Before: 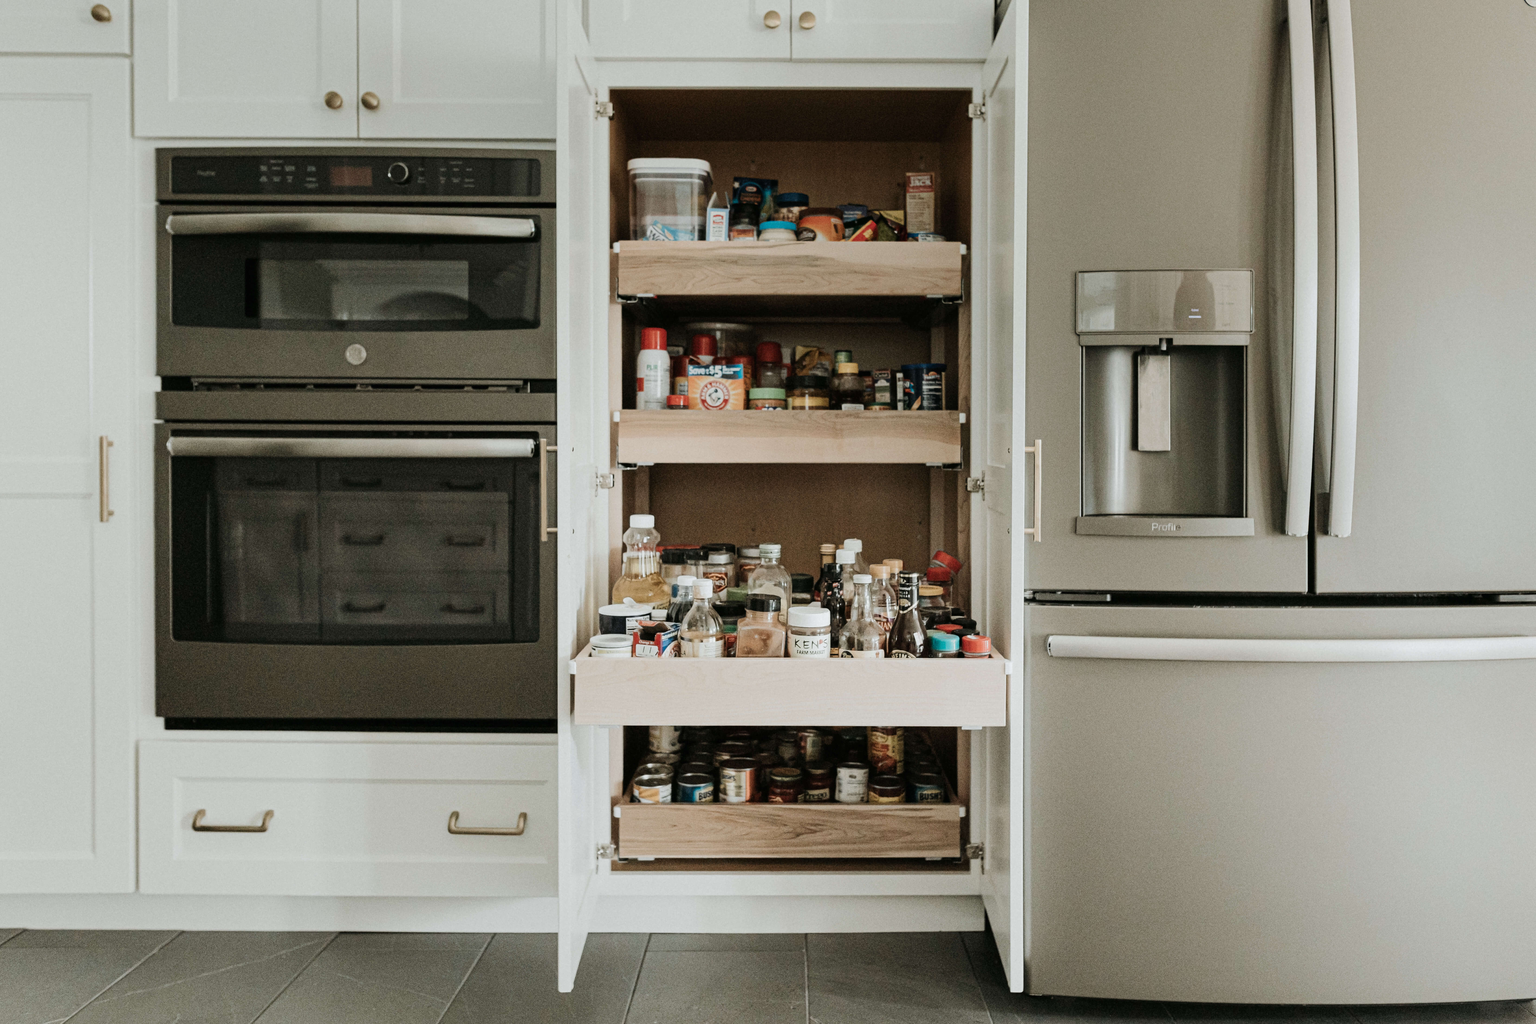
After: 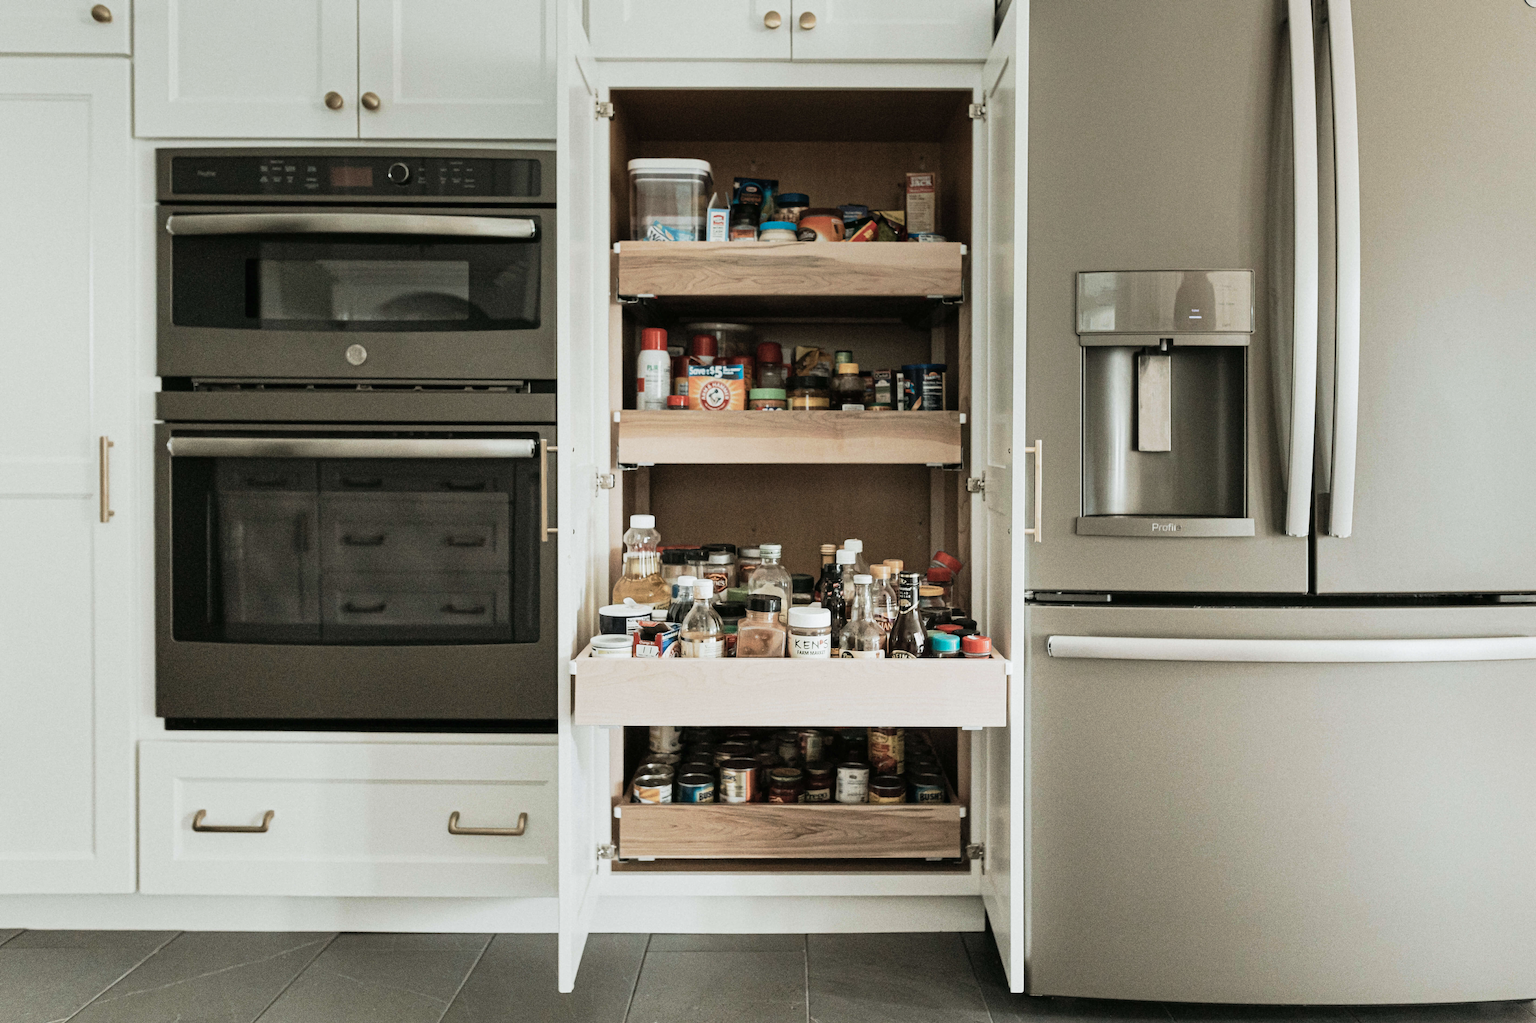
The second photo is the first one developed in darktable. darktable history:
color zones: curves: ch1 [(0, 0.469) (0.01, 0.469) (0.12, 0.446) (0.248, 0.469) (0.5, 0.5) (0.748, 0.5) (0.99, 0.469) (1, 0.469)], mix 26.12%
shadows and highlights: shadows 25.34, highlights -24.84
base curve: curves: ch0 [(0, 0) (0.257, 0.25) (0.482, 0.586) (0.757, 0.871) (1, 1)], preserve colors none
